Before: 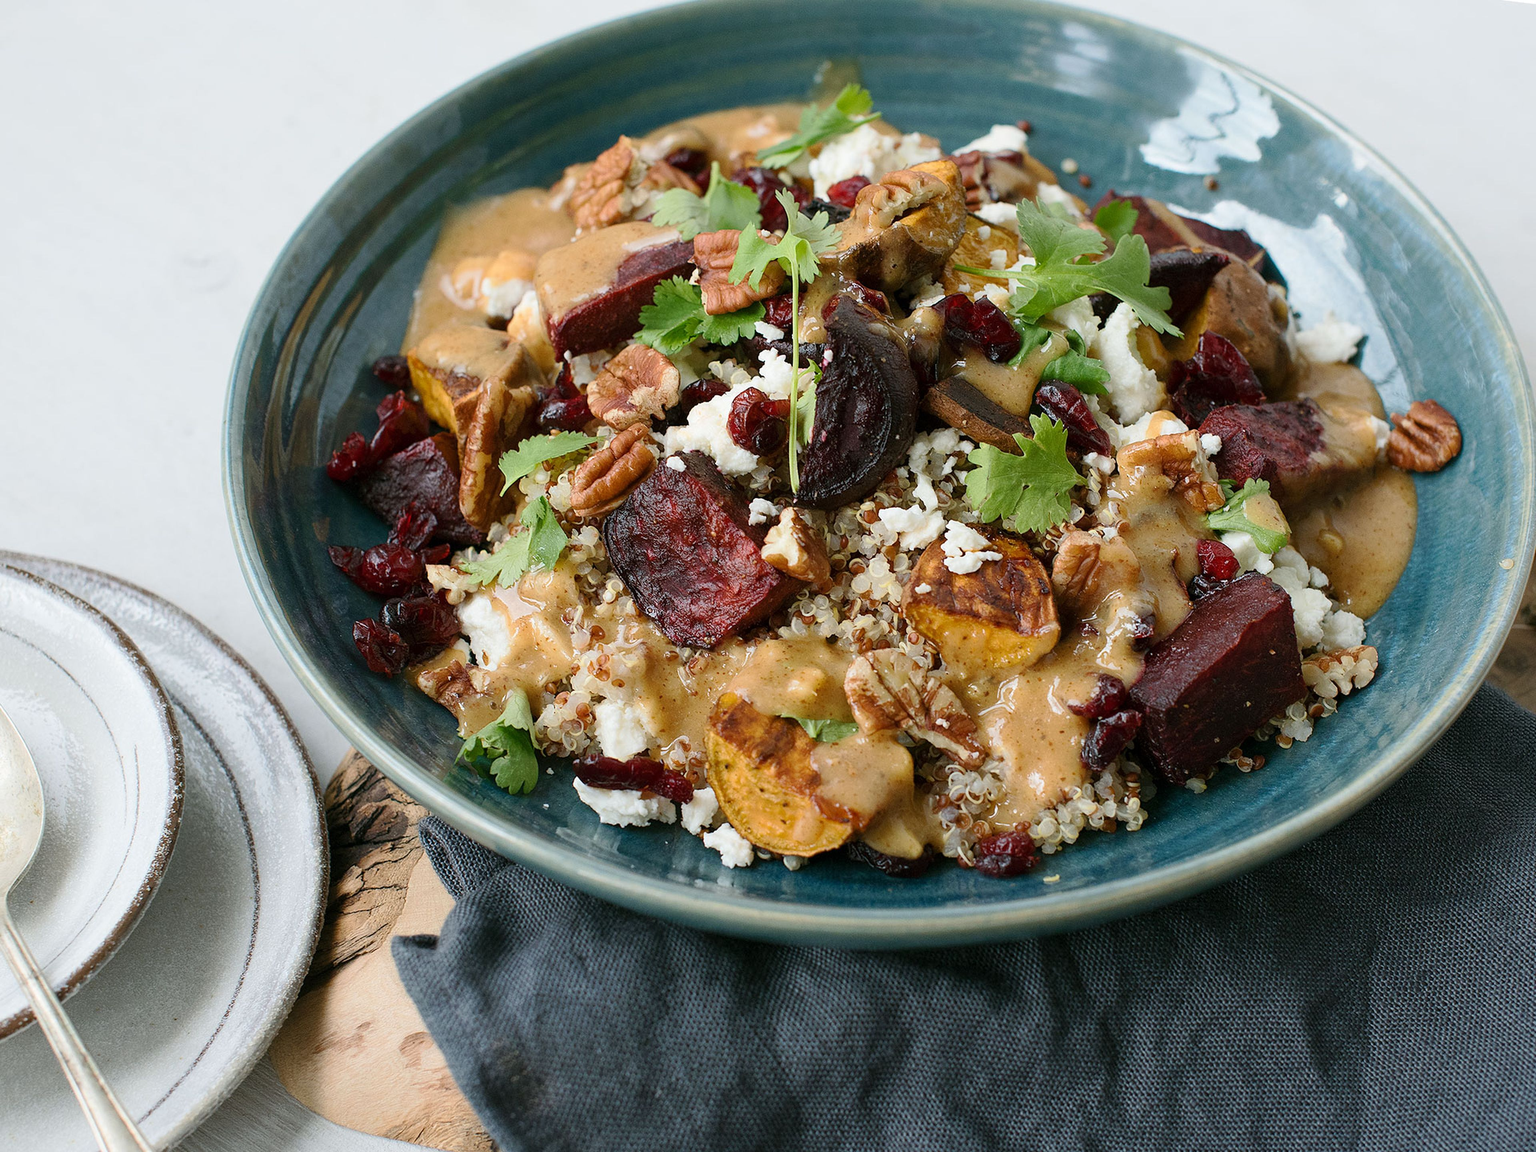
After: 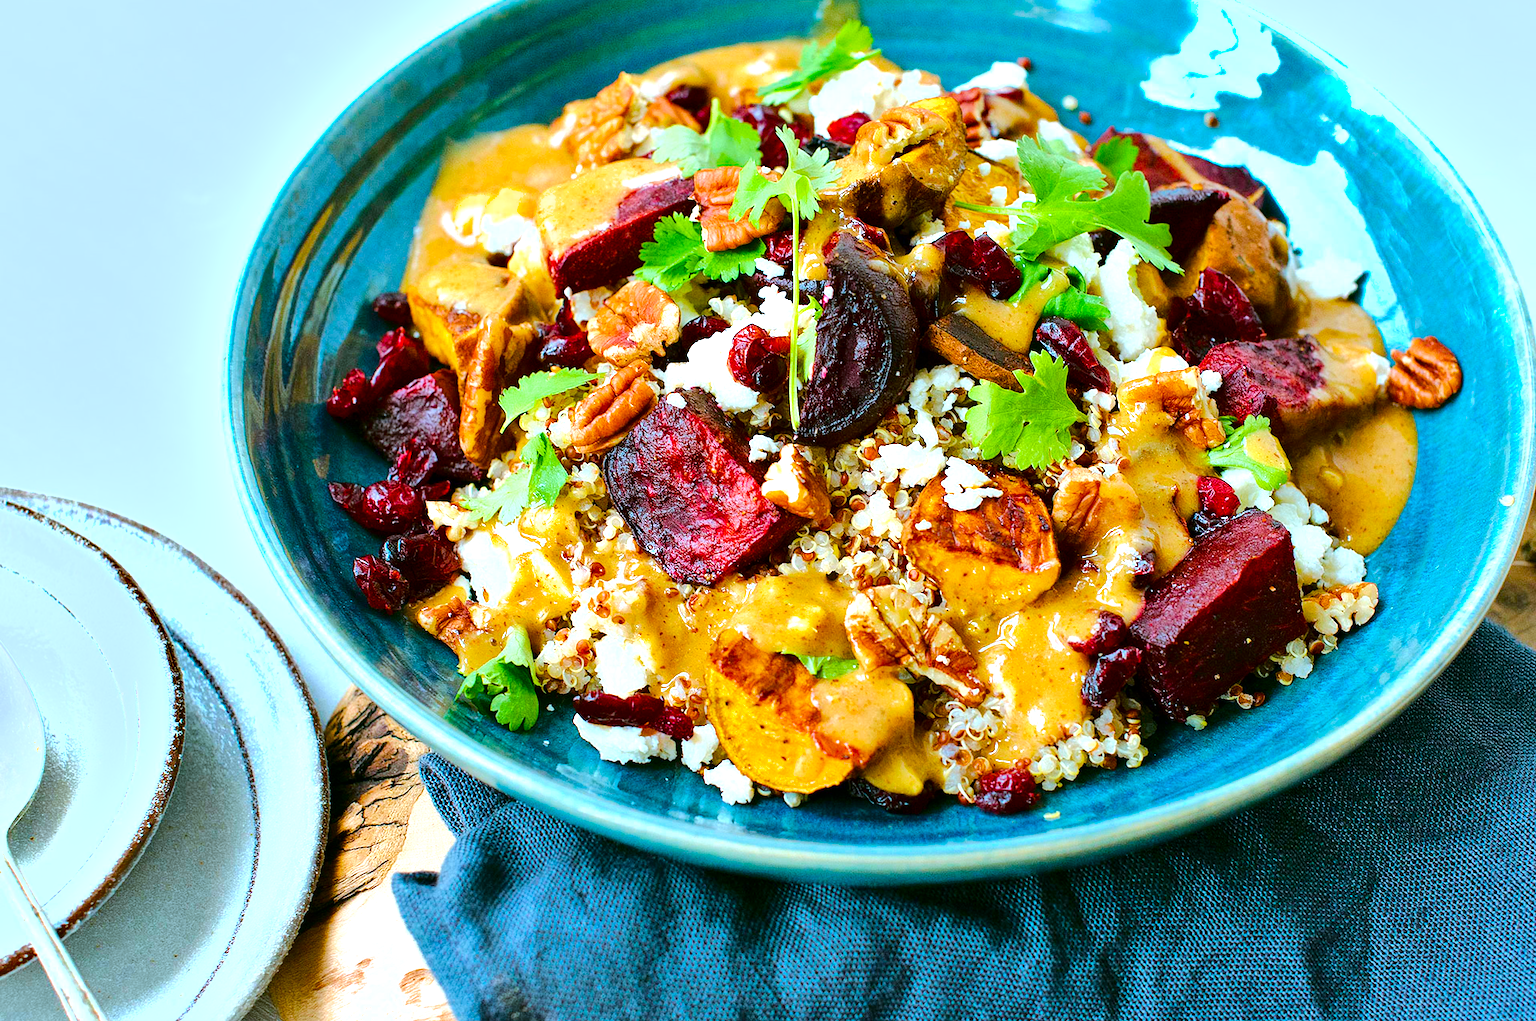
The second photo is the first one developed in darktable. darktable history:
color correction: highlights a* -9.28, highlights b* -23.21
contrast brightness saturation: brightness -0.214, saturation 0.082
shadows and highlights: soften with gaussian
crop and rotate: top 5.528%, bottom 5.795%
tone equalizer: -7 EV 0.15 EV, -6 EV 0.607 EV, -5 EV 1.14 EV, -4 EV 1.34 EV, -3 EV 1.14 EV, -2 EV 0.6 EV, -1 EV 0.165 EV, edges refinement/feathering 500, mask exposure compensation -1.57 EV, preserve details no
exposure: exposure 0.781 EV, compensate highlight preservation false
color balance rgb: linear chroma grading › global chroma 14.425%, perceptual saturation grading › global saturation 19.505%, global vibrance 39.827%
